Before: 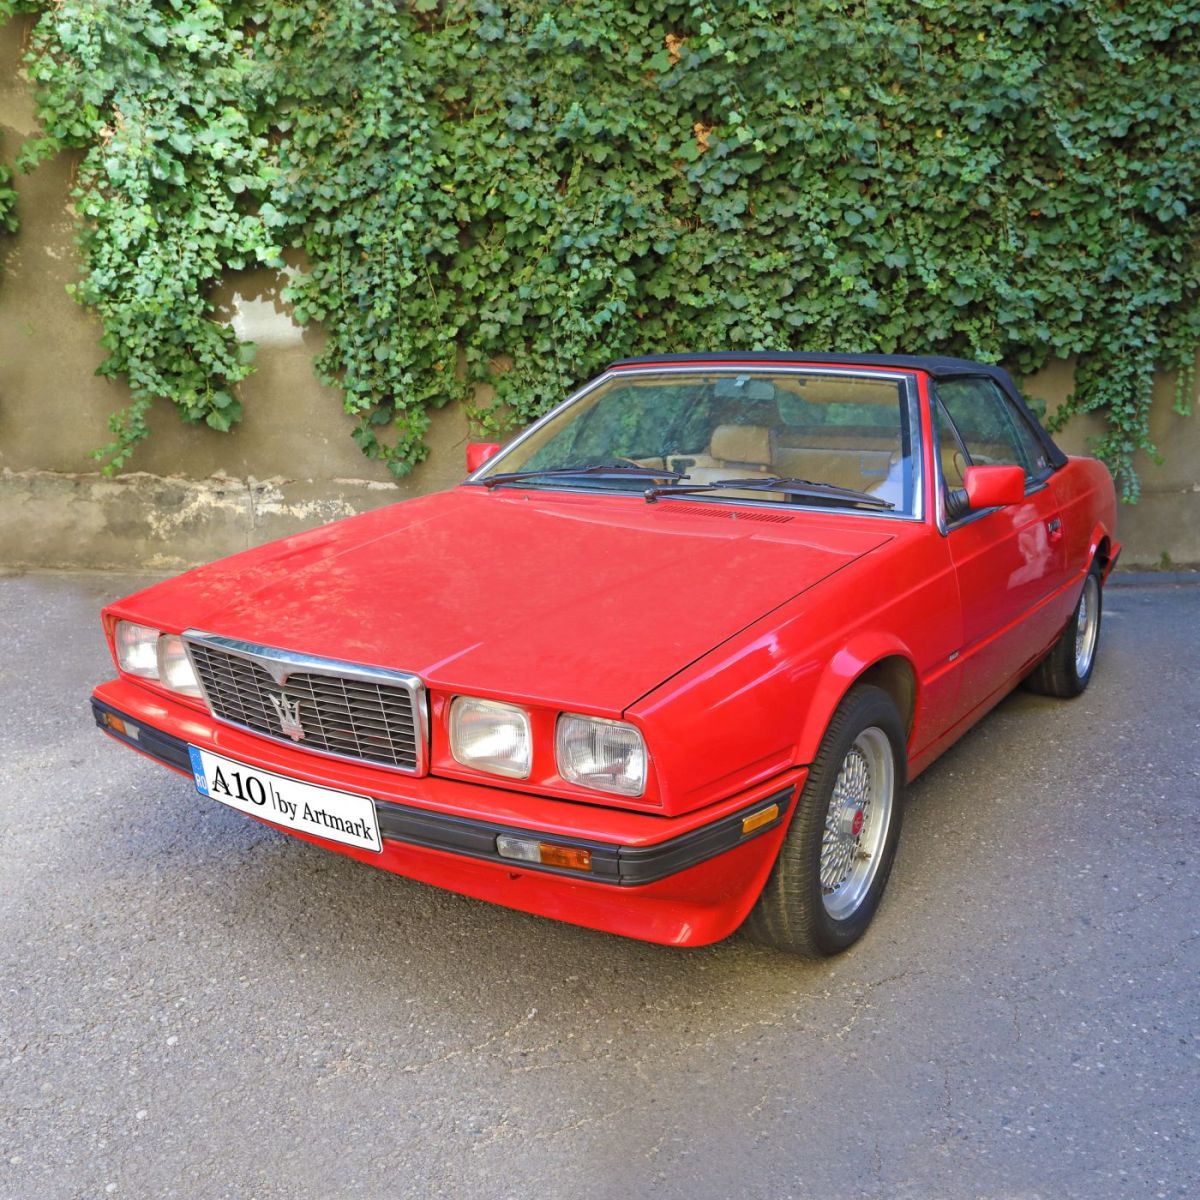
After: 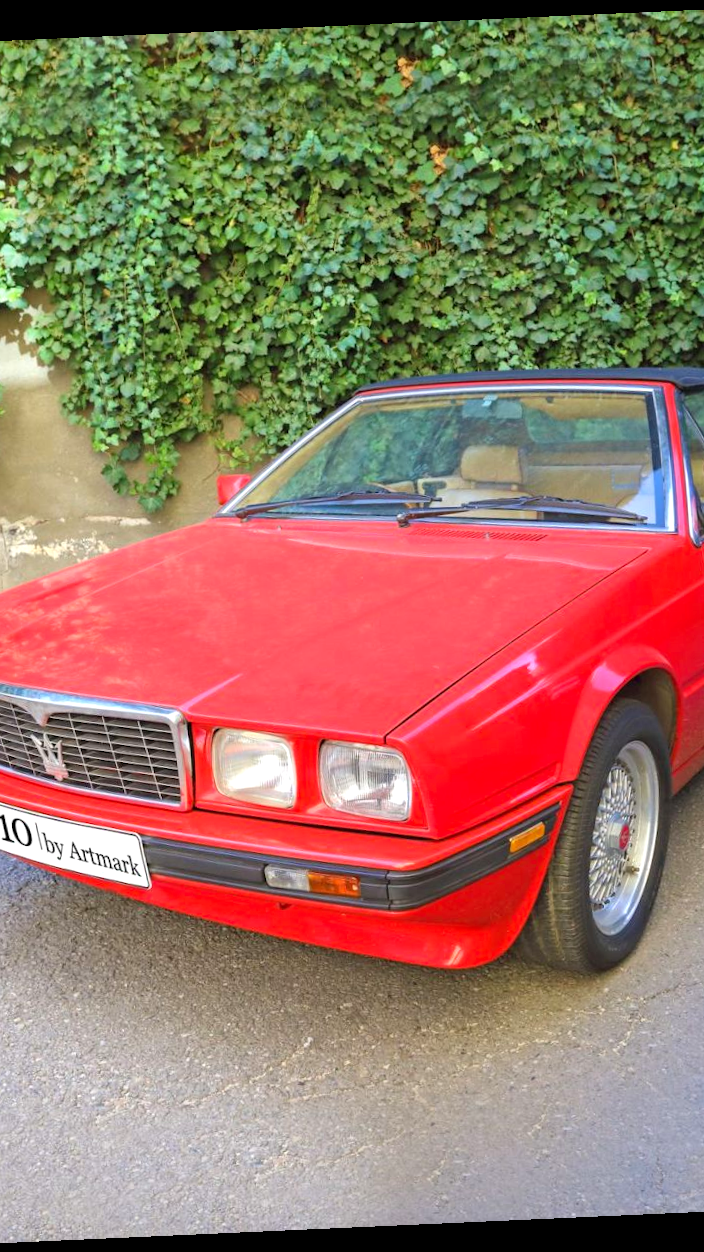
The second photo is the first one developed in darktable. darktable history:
crop: left 21.496%, right 22.254%
contrast brightness saturation: contrast 0.07, brightness 0.08, saturation 0.18
local contrast: highlights 61%, shadows 106%, detail 107%, midtone range 0.529
rotate and perspective: rotation -2.56°, automatic cropping off
shadows and highlights: radius 44.78, white point adjustment 6.64, compress 79.65%, highlights color adjustment 78.42%, soften with gaussian
